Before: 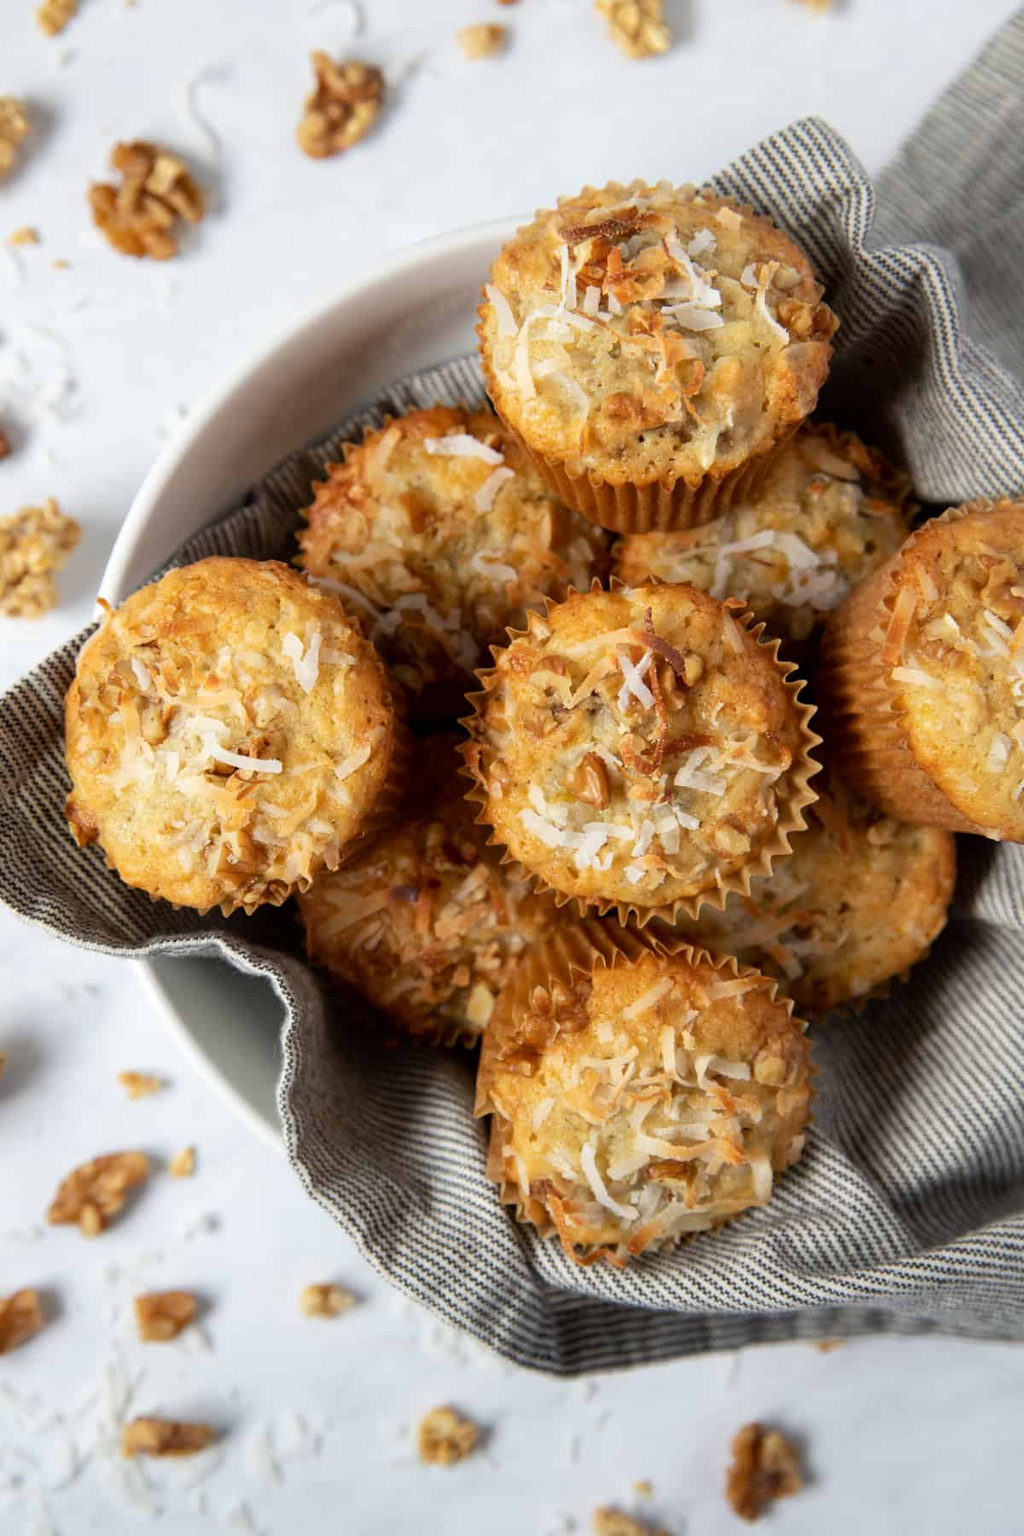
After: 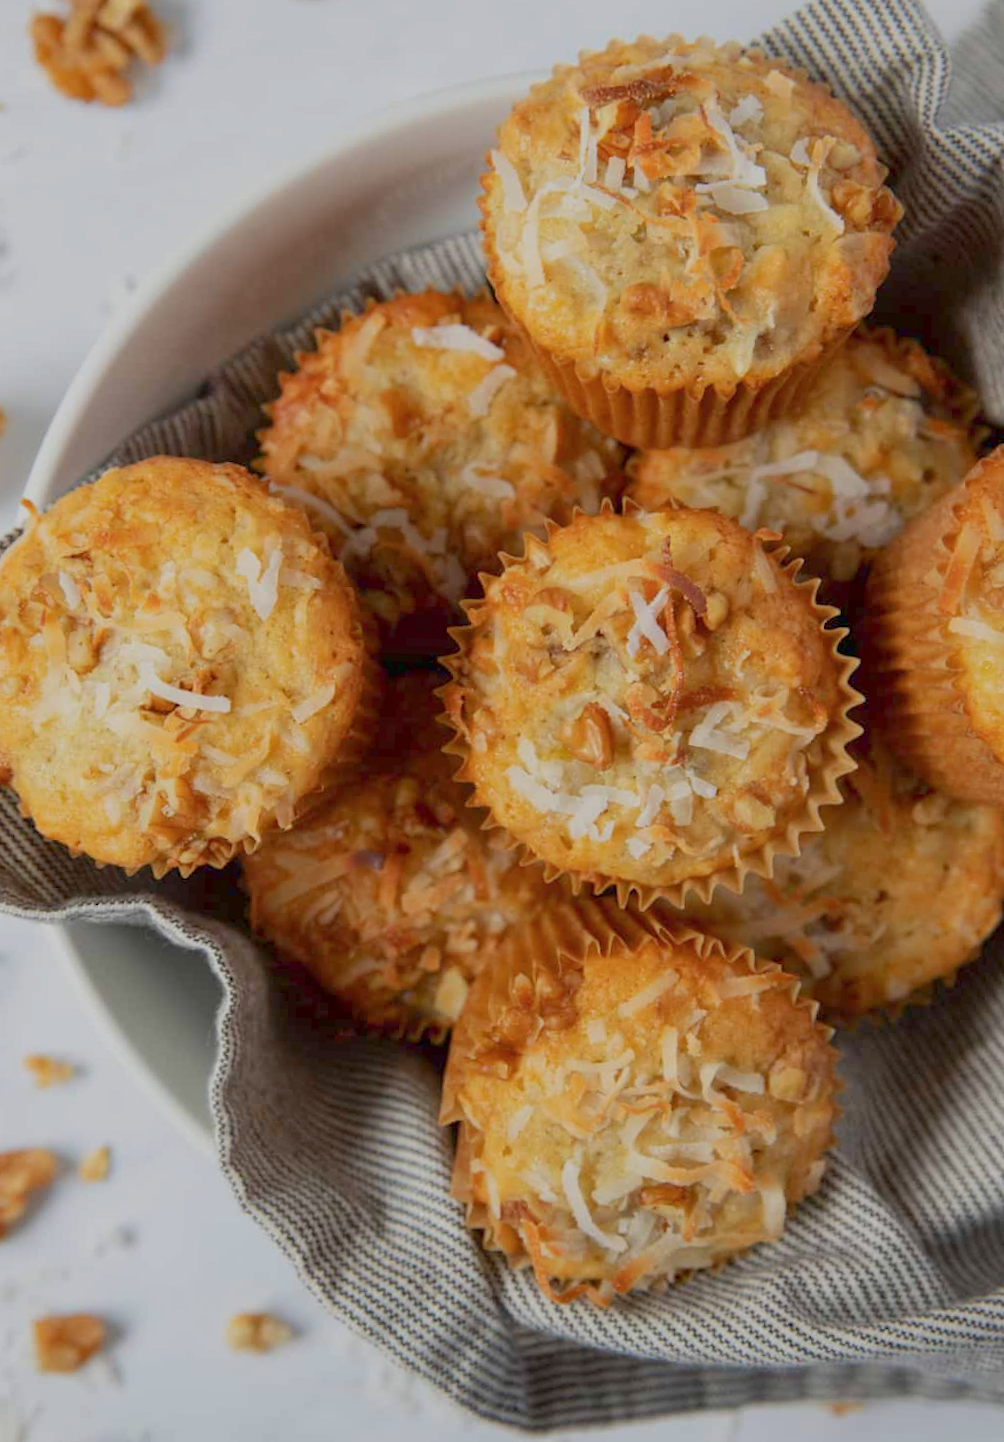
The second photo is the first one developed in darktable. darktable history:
rotate and perspective: rotation -1°, crop left 0.011, crop right 0.989, crop top 0.025, crop bottom 0.975
crop and rotate: angle -3.27°, left 5.211%, top 5.211%, right 4.607%, bottom 4.607%
color balance rgb: contrast -30%
